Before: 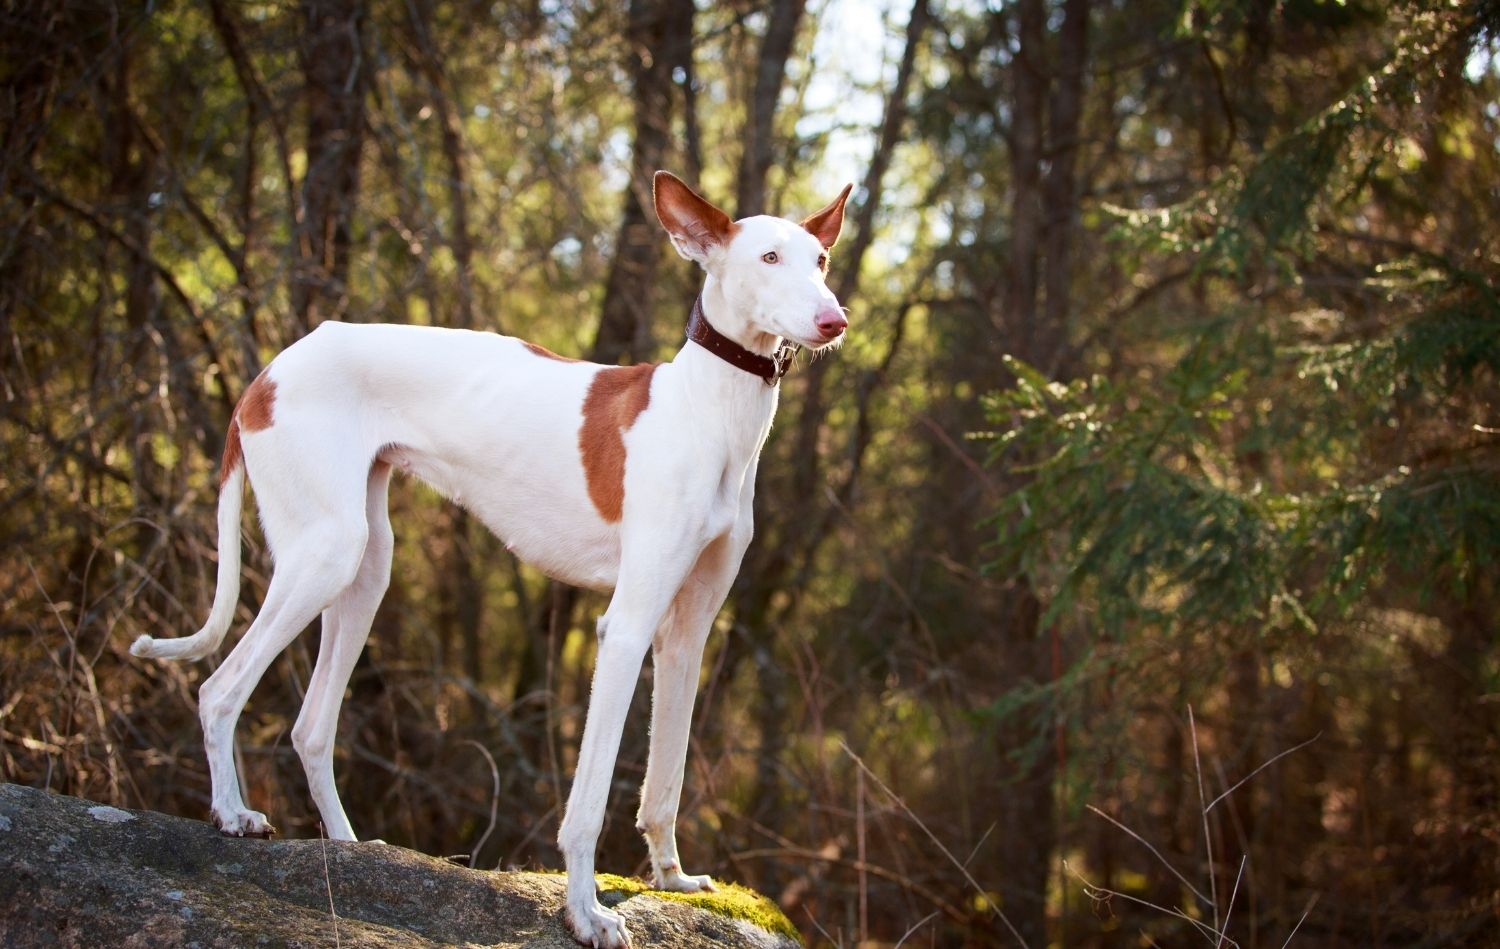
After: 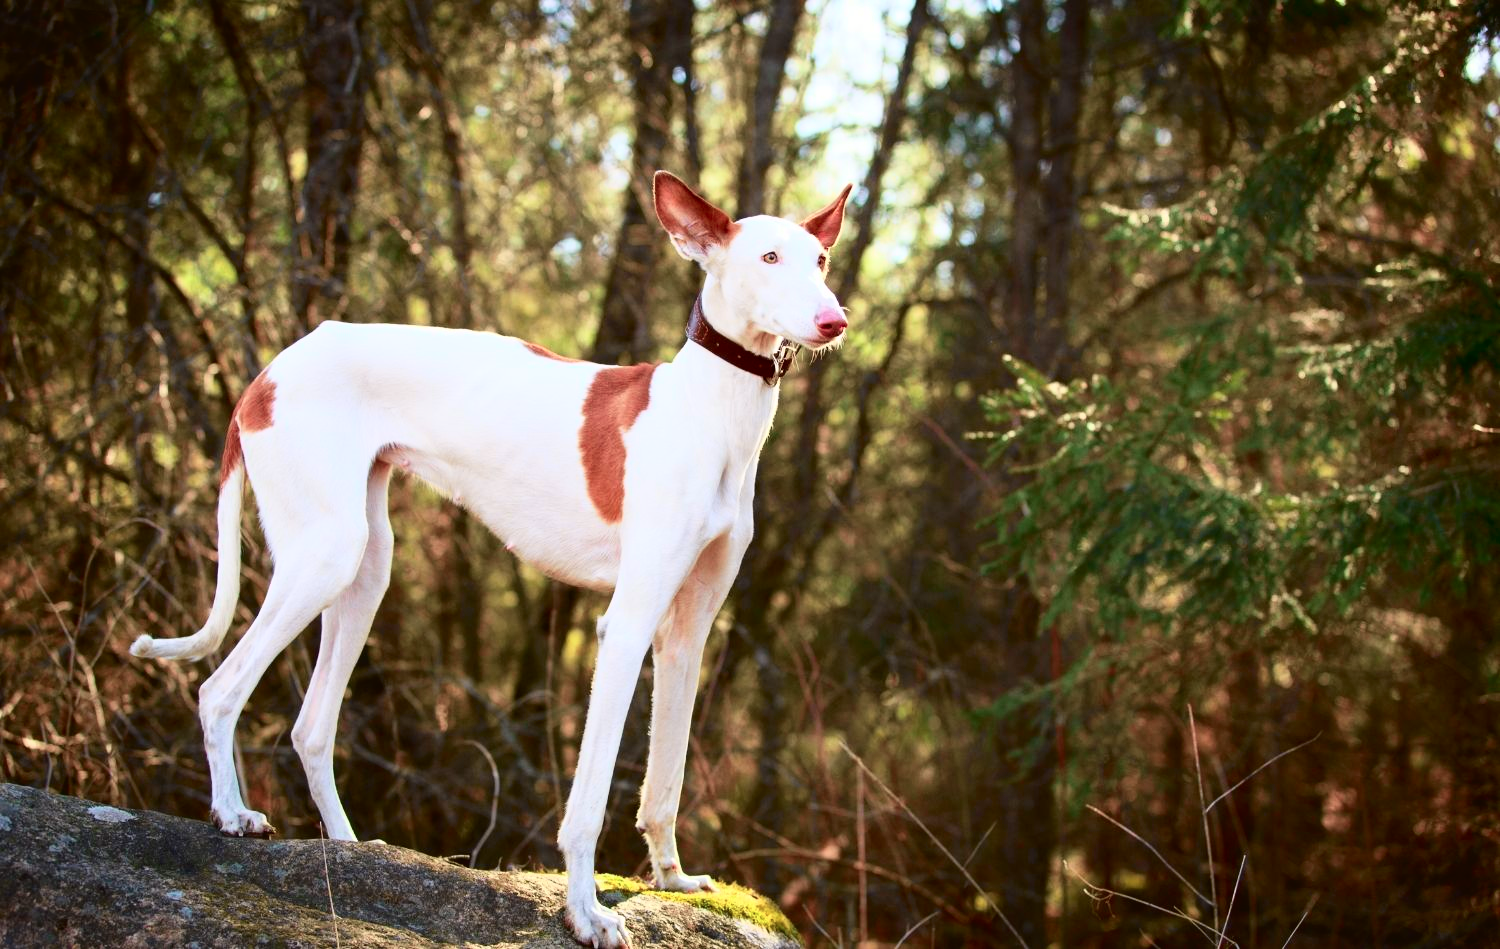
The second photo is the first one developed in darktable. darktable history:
tone curve: curves: ch0 [(0, 0.024) (0.049, 0.038) (0.176, 0.162) (0.311, 0.337) (0.416, 0.471) (0.565, 0.658) (0.817, 0.911) (1, 1)]; ch1 [(0, 0) (0.351, 0.347) (0.446, 0.42) (0.481, 0.463) (0.504, 0.504) (0.522, 0.521) (0.546, 0.563) (0.622, 0.664) (0.728, 0.786) (1, 1)]; ch2 [(0, 0) (0.327, 0.324) (0.427, 0.413) (0.458, 0.444) (0.502, 0.504) (0.526, 0.539) (0.547, 0.581) (0.601, 0.61) (0.76, 0.765) (1, 1)], color space Lab, independent channels, preserve colors none
